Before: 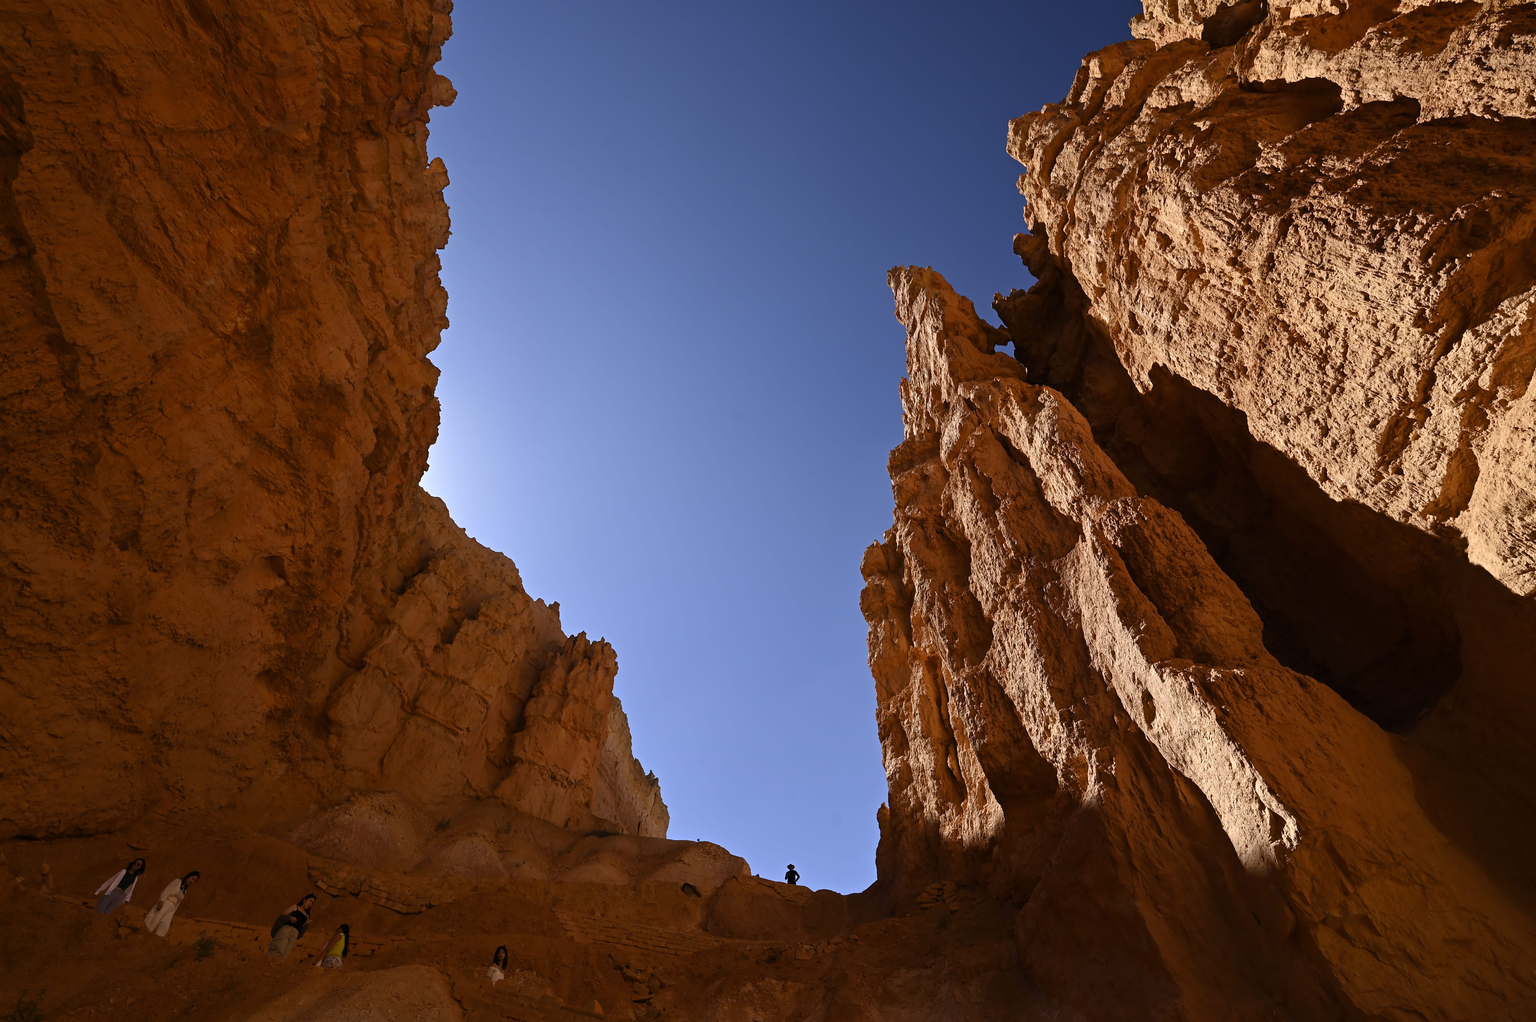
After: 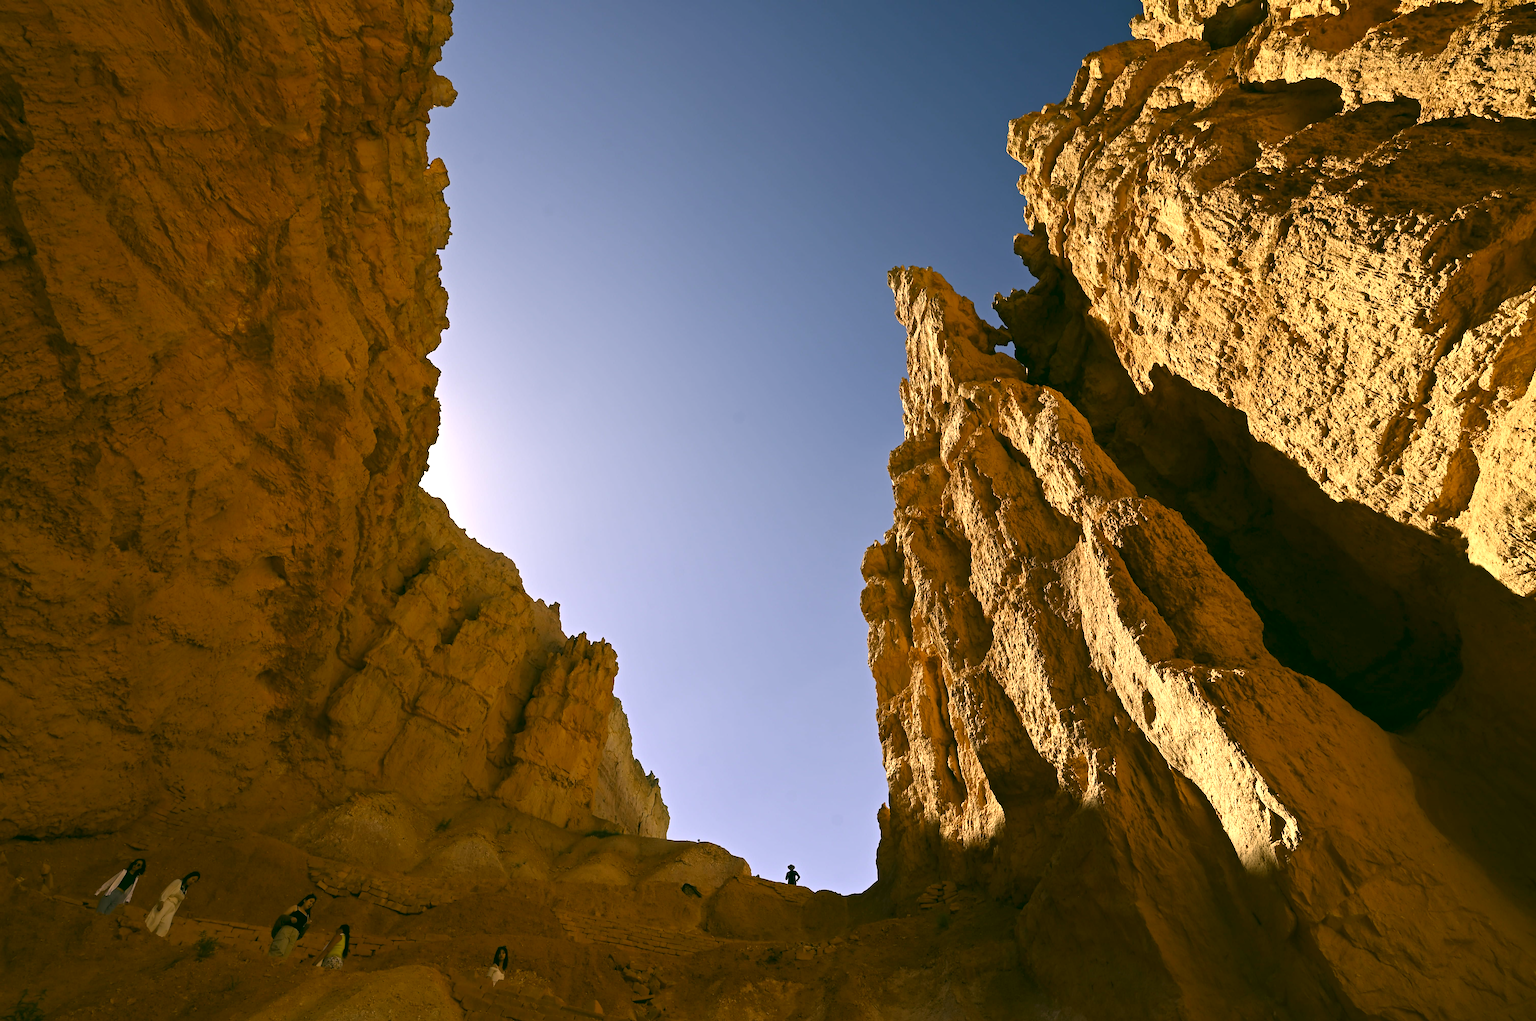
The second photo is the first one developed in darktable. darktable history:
exposure: black level correction 0, exposure 0.695 EV, compensate highlight preservation false
color correction: highlights a* 4.87, highlights b* 24.97, shadows a* -15.71, shadows b* 3.97
